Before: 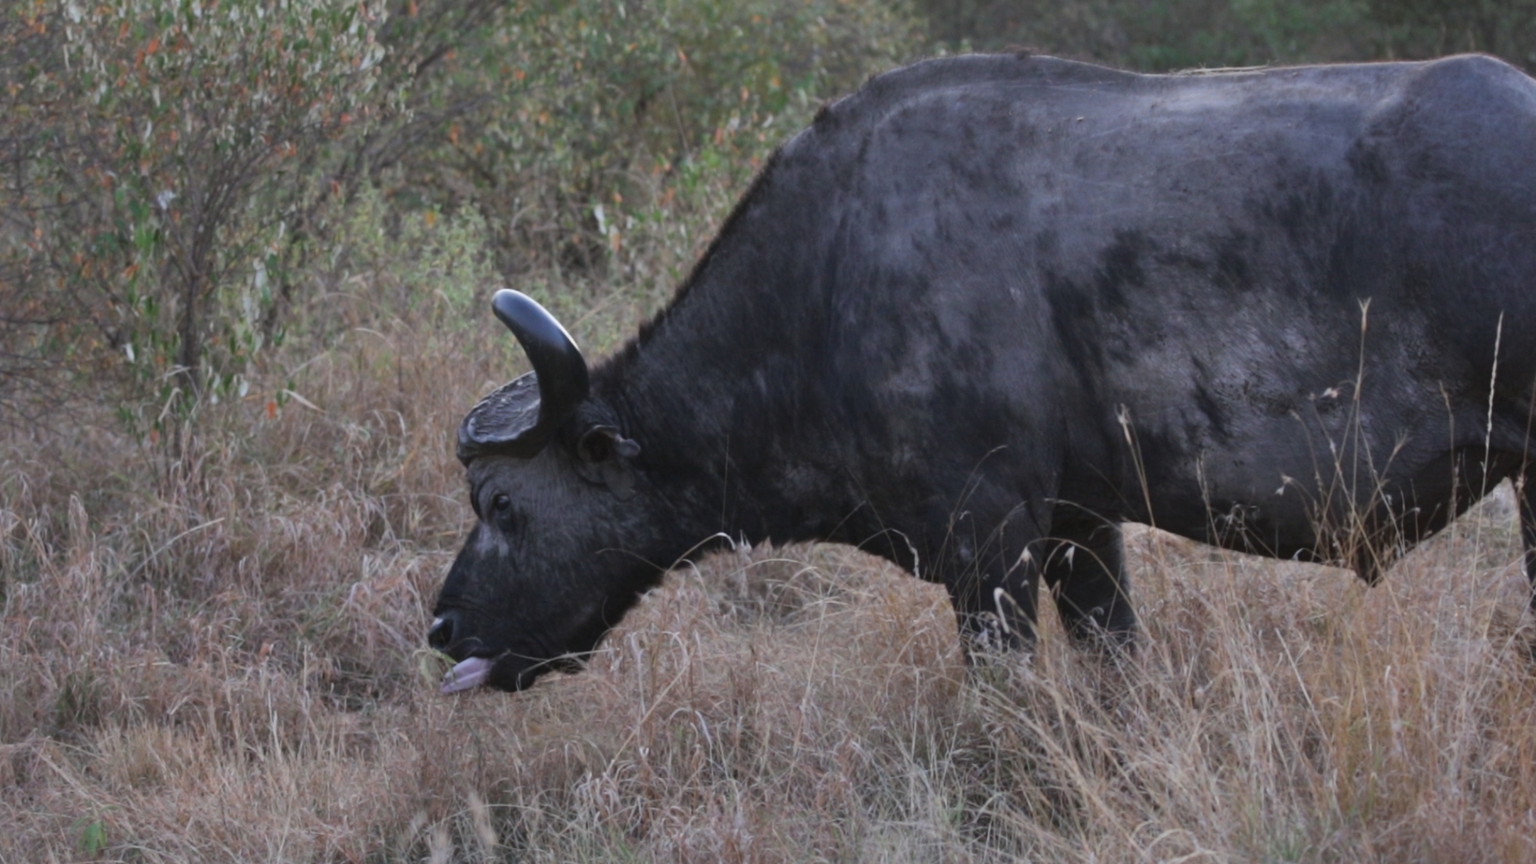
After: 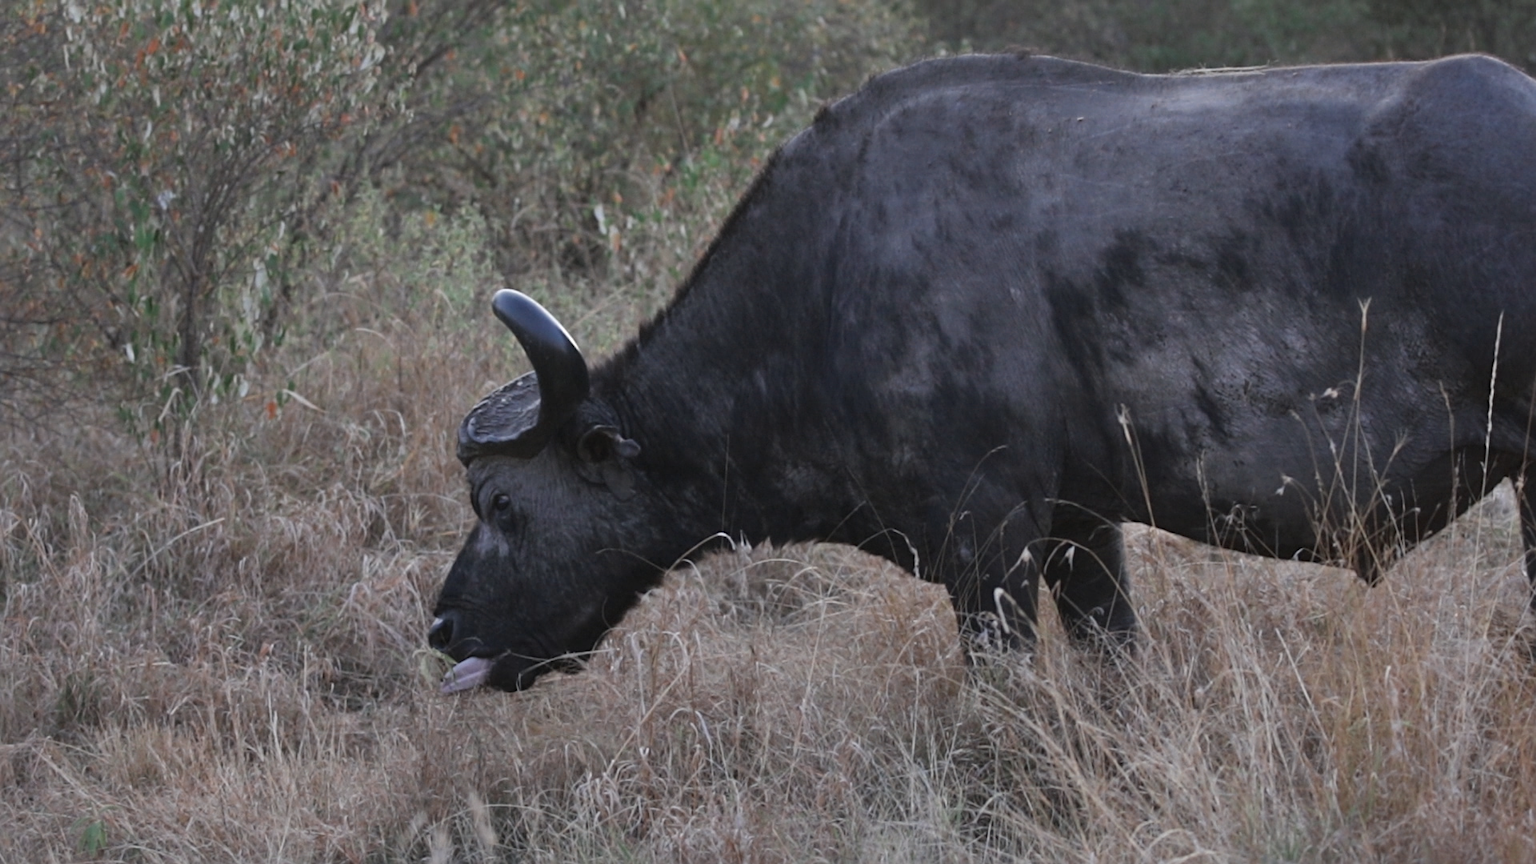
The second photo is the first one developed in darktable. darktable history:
sharpen: on, module defaults
color zones: curves: ch0 [(0, 0.5) (0.125, 0.4) (0.25, 0.5) (0.375, 0.4) (0.5, 0.4) (0.625, 0.35) (0.75, 0.35) (0.875, 0.5)]; ch1 [(0, 0.35) (0.125, 0.45) (0.25, 0.35) (0.375, 0.35) (0.5, 0.35) (0.625, 0.35) (0.75, 0.45) (0.875, 0.35)]; ch2 [(0, 0.6) (0.125, 0.5) (0.25, 0.5) (0.375, 0.6) (0.5, 0.6) (0.625, 0.5) (0.75, 0.5) (0.875, 0.5)]
